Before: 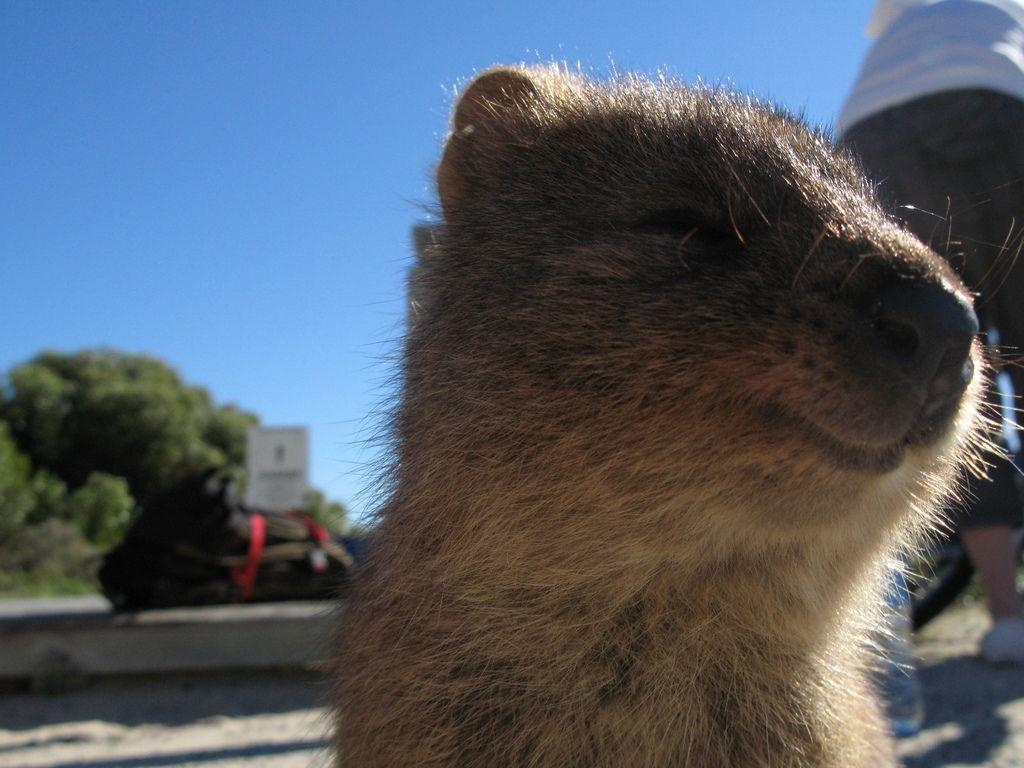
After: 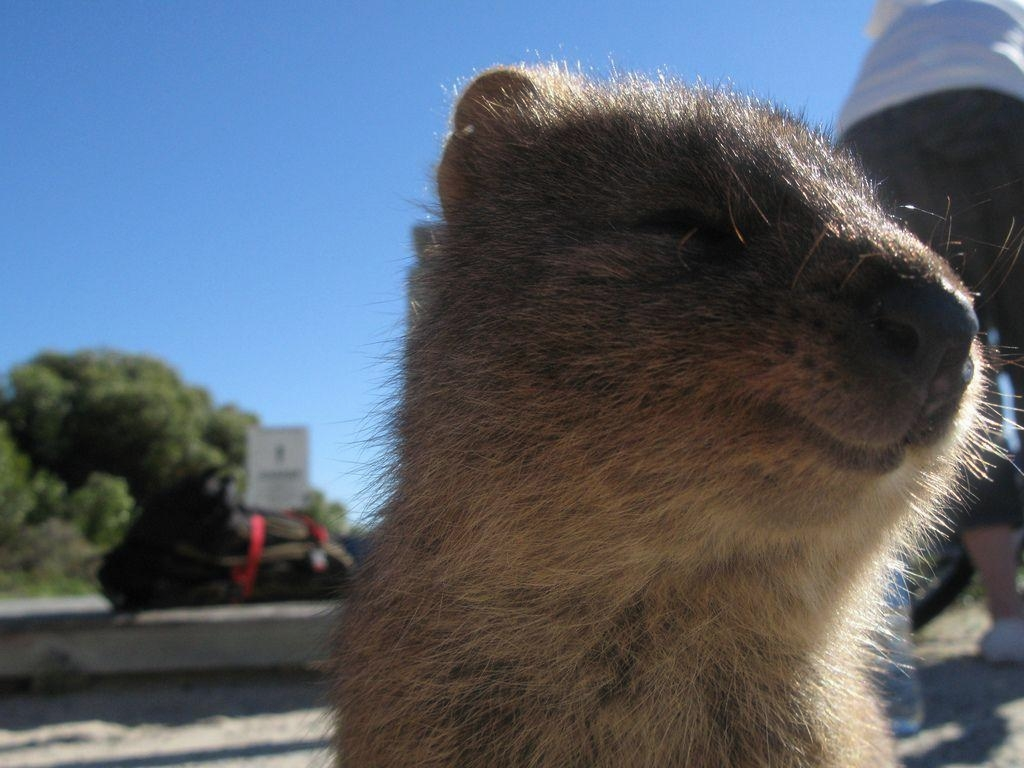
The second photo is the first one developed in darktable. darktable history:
haze removal: strength -0.101, adaptive false
tone equalizer: edges refinement/feathering 500, mask exposure compensation -1.57 EV, preserve details no
